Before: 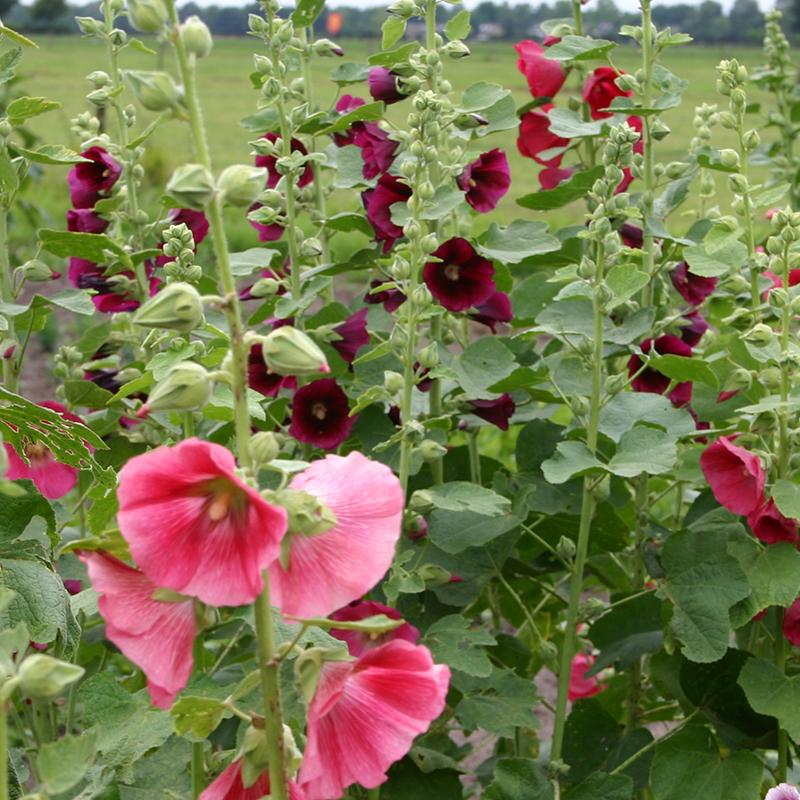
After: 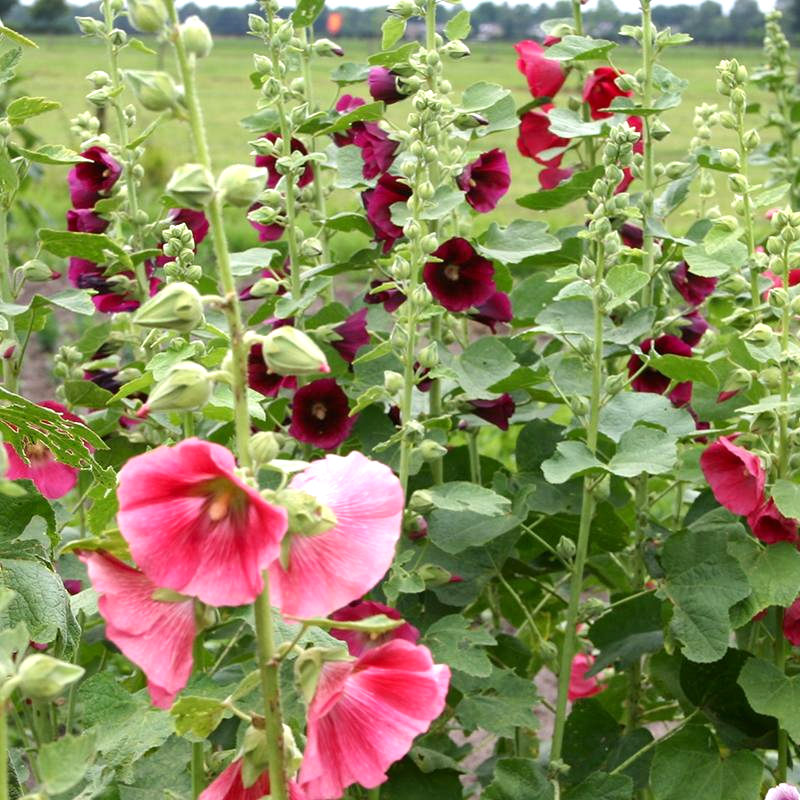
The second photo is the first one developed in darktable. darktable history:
local contrast: mode bilateral grid, contrast 20, coarseness 50, detail 120%, midtone range 0.2
exposure: black level correction 0, exposure 0.5 EV, compensate highlight preservation false
